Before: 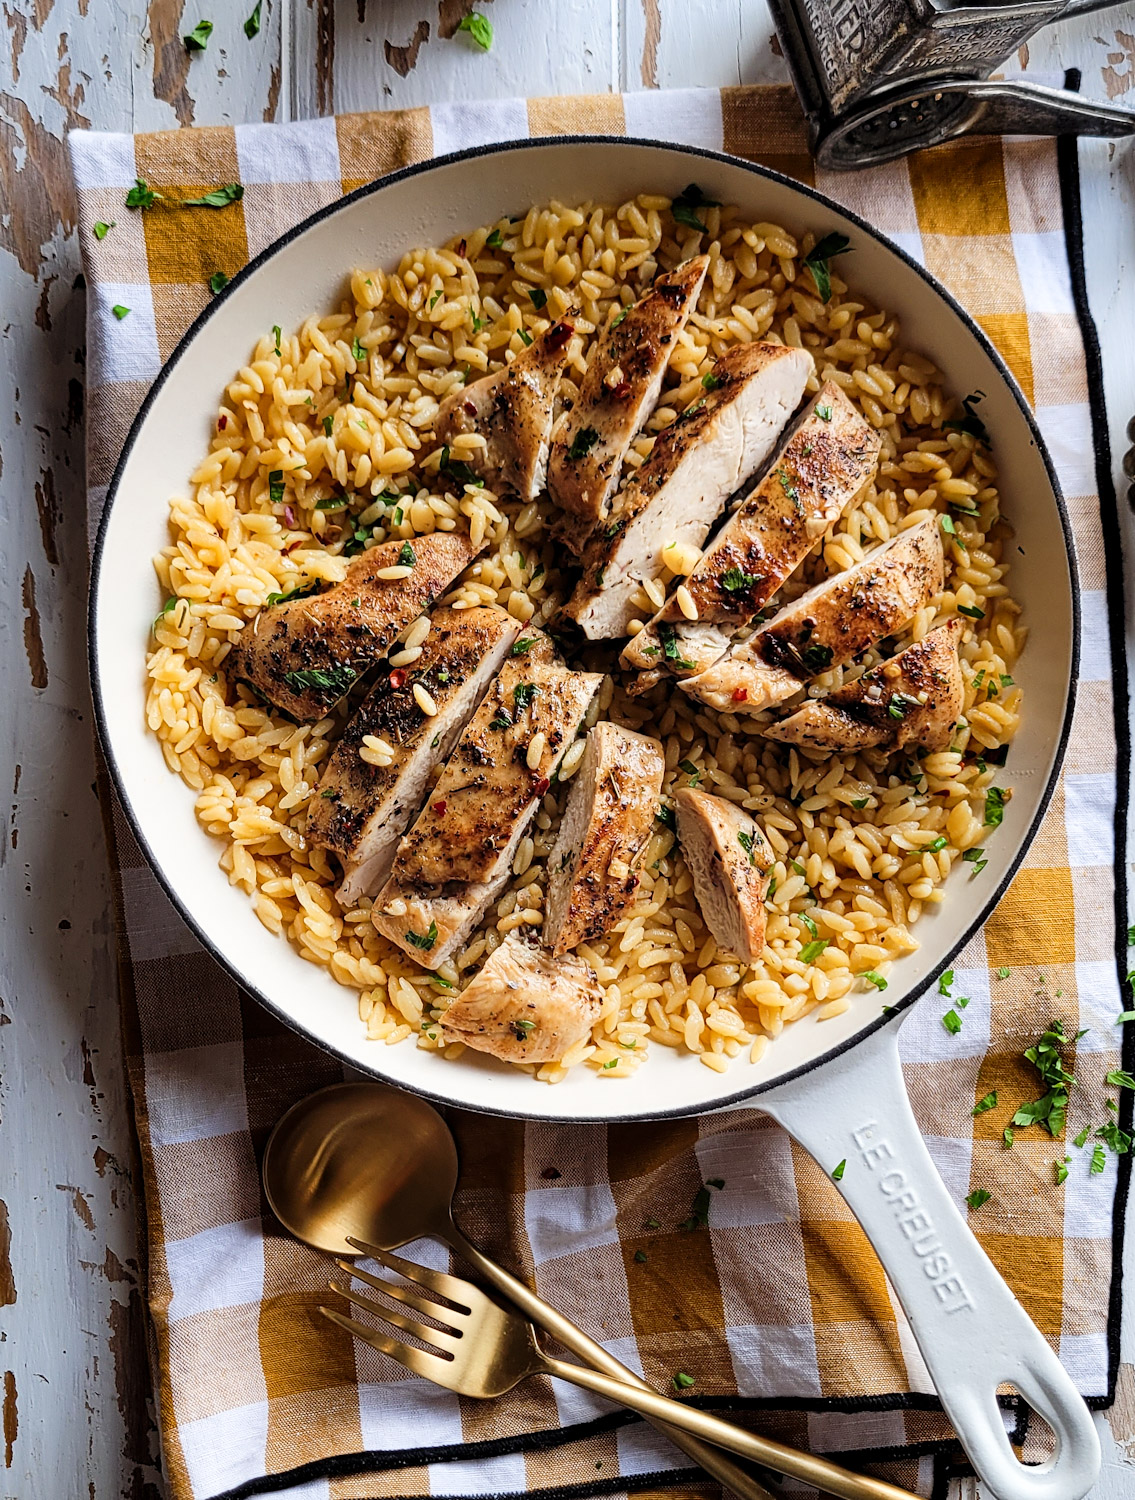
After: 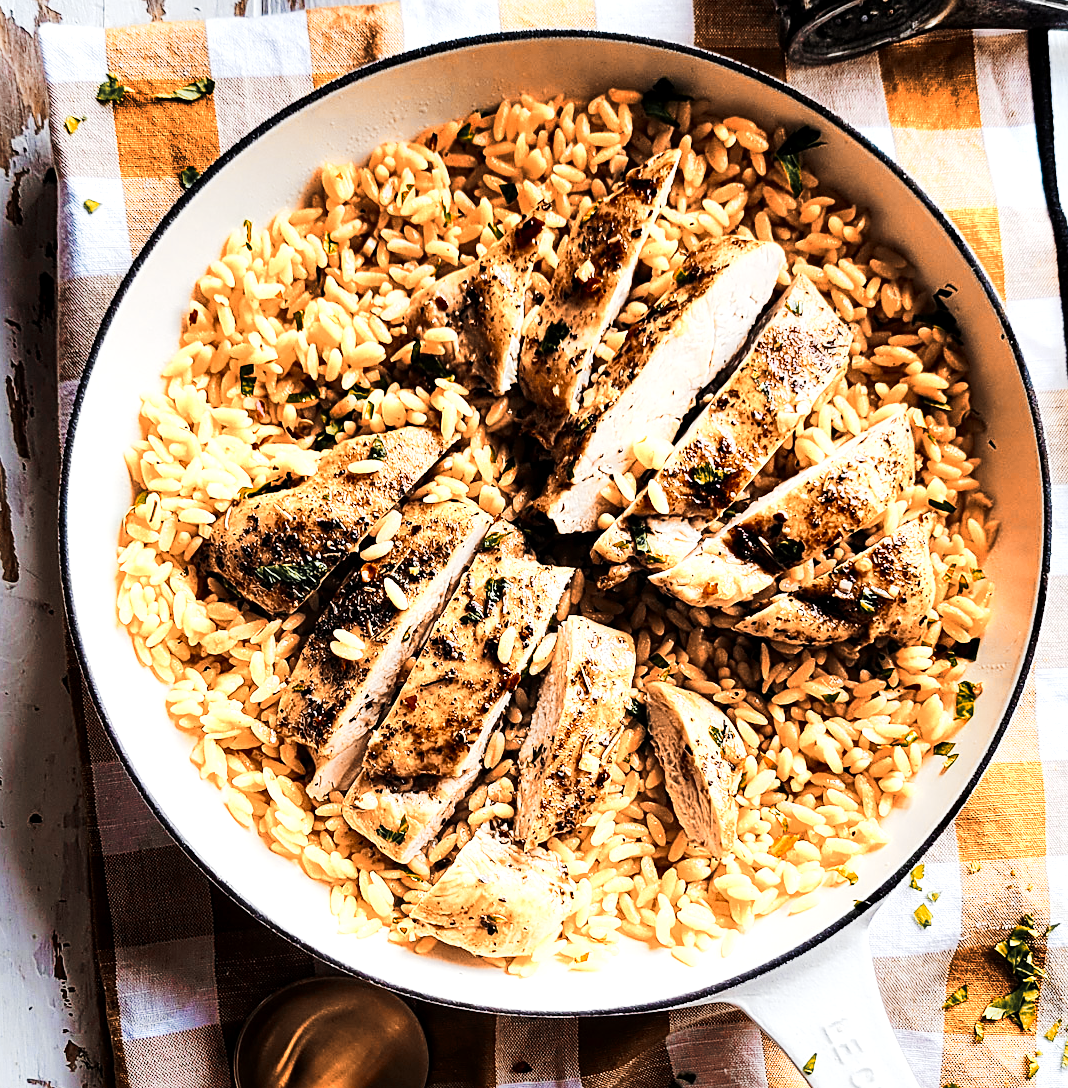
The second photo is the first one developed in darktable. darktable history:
color zones: curves: ch0 [(0.009, 0.528) (0.136, 0.6) (0.255, 0.586) (0.39, 0.528) (0.522, 0.584) (0.686, 0.736) (0.849, 0.561)]; ch1 [(0.045, 0.781) (0.14, 0.416) (0.257, 0.695) (0.442, 0.032) (0.738, 0.338) (0.818, 0.632) (0.891, 0.741) (1, 0.704)]; ch2 [(0, 0.667) (0.141, 0.52) (0.26, 0.37) (0.474, 0.432) (0.743, 0.286)]
crop: left 2.633%, top 7.094%, right 3.245%, bottom 20.348%
tone curve: curves: ch0 [(0, 0) (0.003, 0.005) (0.011, 0.011) (0.025, 0.02) (0.044, 0.03) (0.069, 0.041) (0.1, 0.062) (0.136, 0.089) (0.177, 0.135) (0.224, 0.189) (0.277, 0.259) (0.335, 0.373) (0.399, 0.499) (0.468, 0.622) (0.543, 0.724) (0.623, 0.807) (0.709, 0.868) (0.801, 0.916) (0.898, 0.964) (1, 1)], preserve colors none
local contrast: highlights 107%, shadows 99%, detail 120%, midtone range 0.2
sharpen: amount 0.207
